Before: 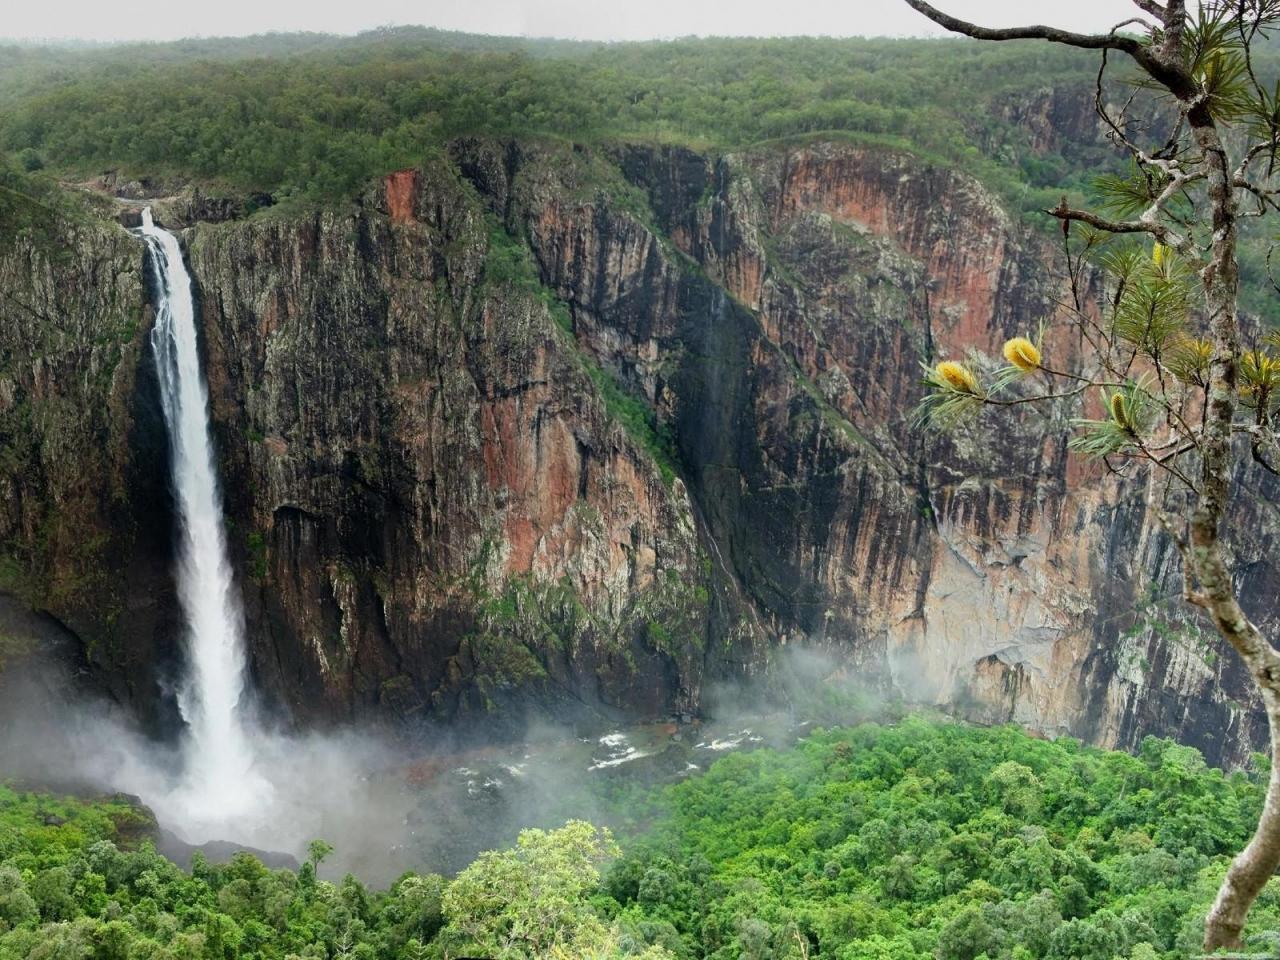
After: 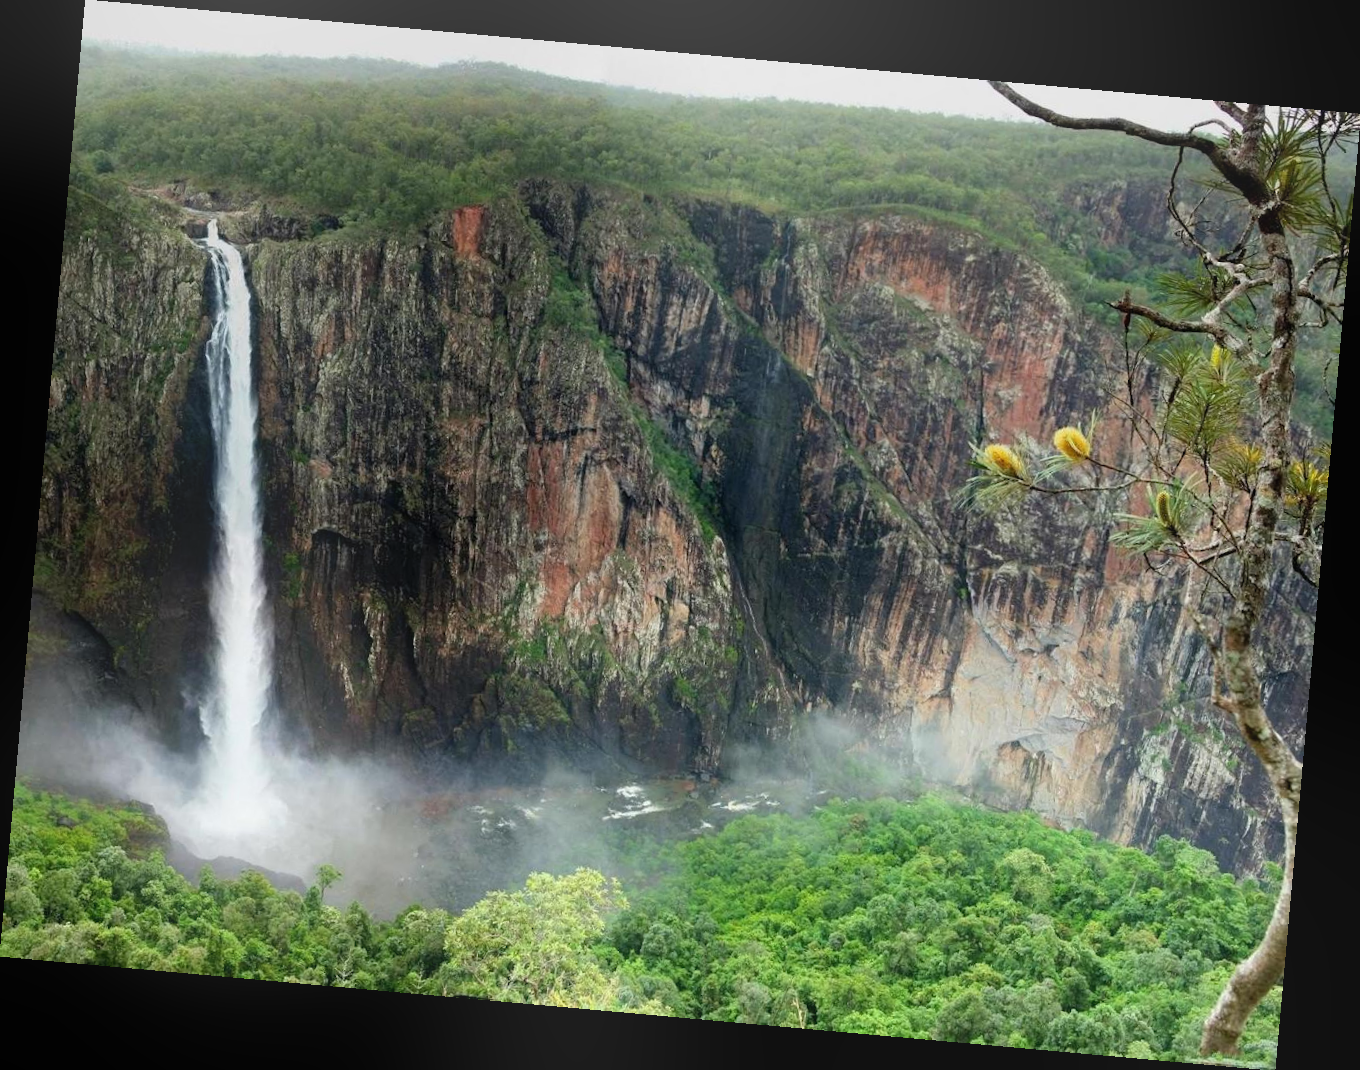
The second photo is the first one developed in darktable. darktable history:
exposure: compensate highlight preservation false
bloom: threshold 82.5%, strength 16.25%
rotate and perspective: rotation 5.12°, automatic cropping off
